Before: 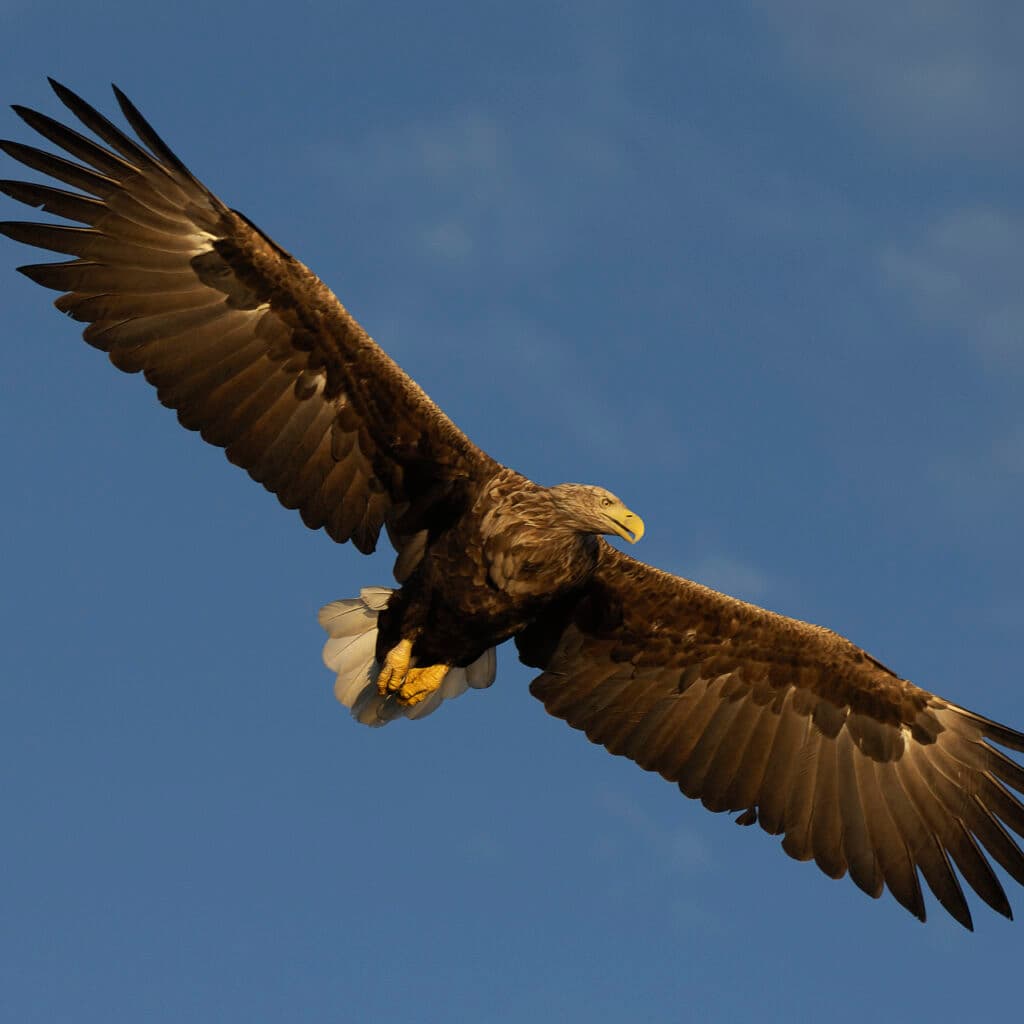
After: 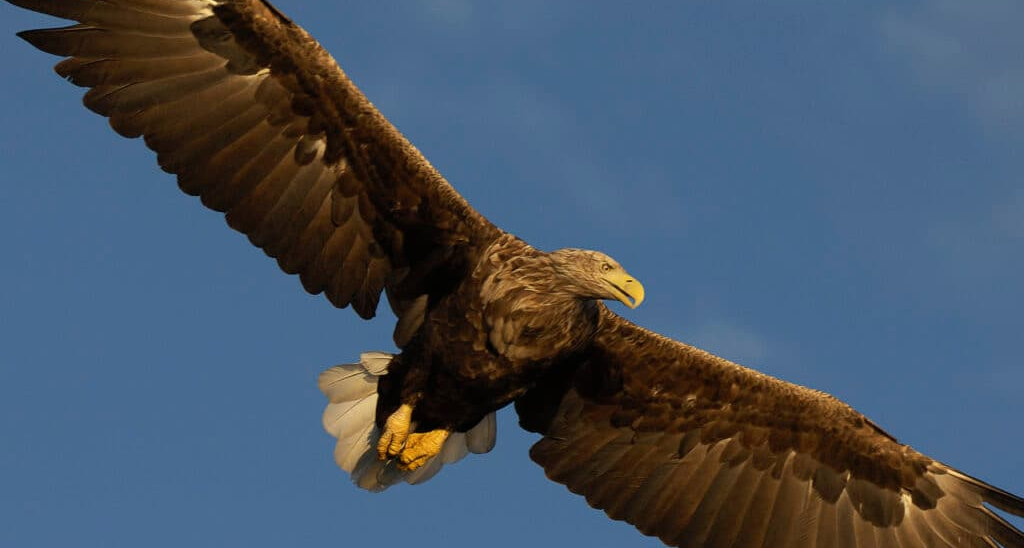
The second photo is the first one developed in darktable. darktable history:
crop and rotate: top 23.043%, bottom 23.437%
levels: levels [0, 0.498, 1]
